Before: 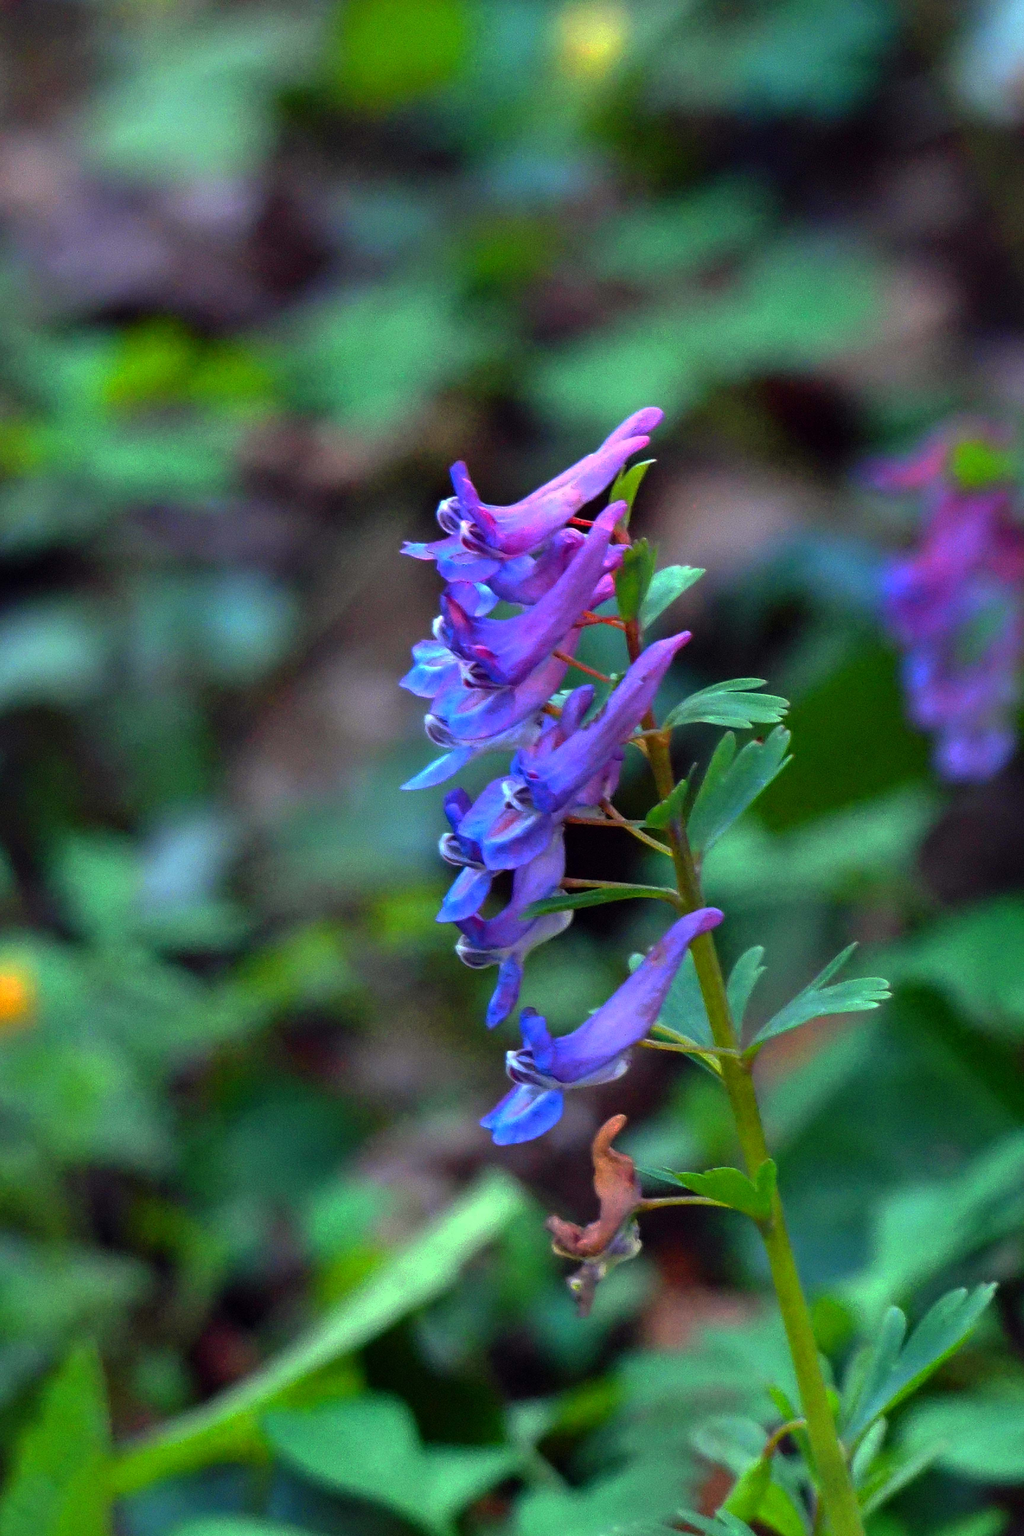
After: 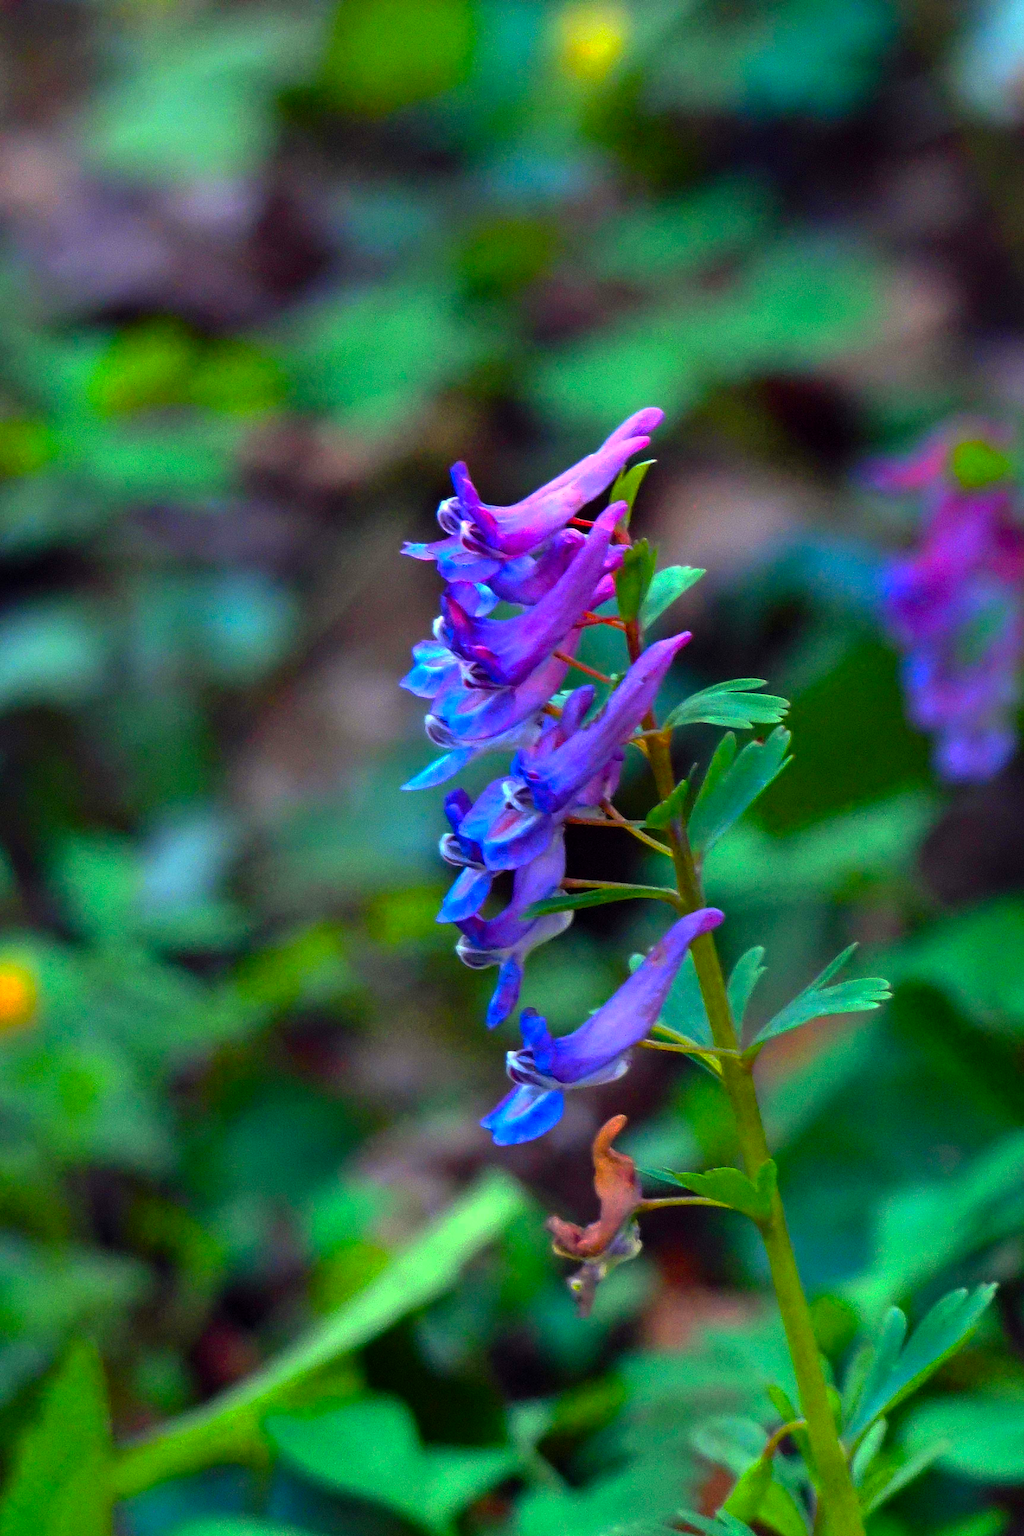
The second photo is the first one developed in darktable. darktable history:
color balance rgb: highlights gain › luminance 6.38%, highlights gain › chroma 2.52%, highlights gain › hue 88.3°, perceptual saturation grading › global saturation 25.267%, global vibrance 20%
